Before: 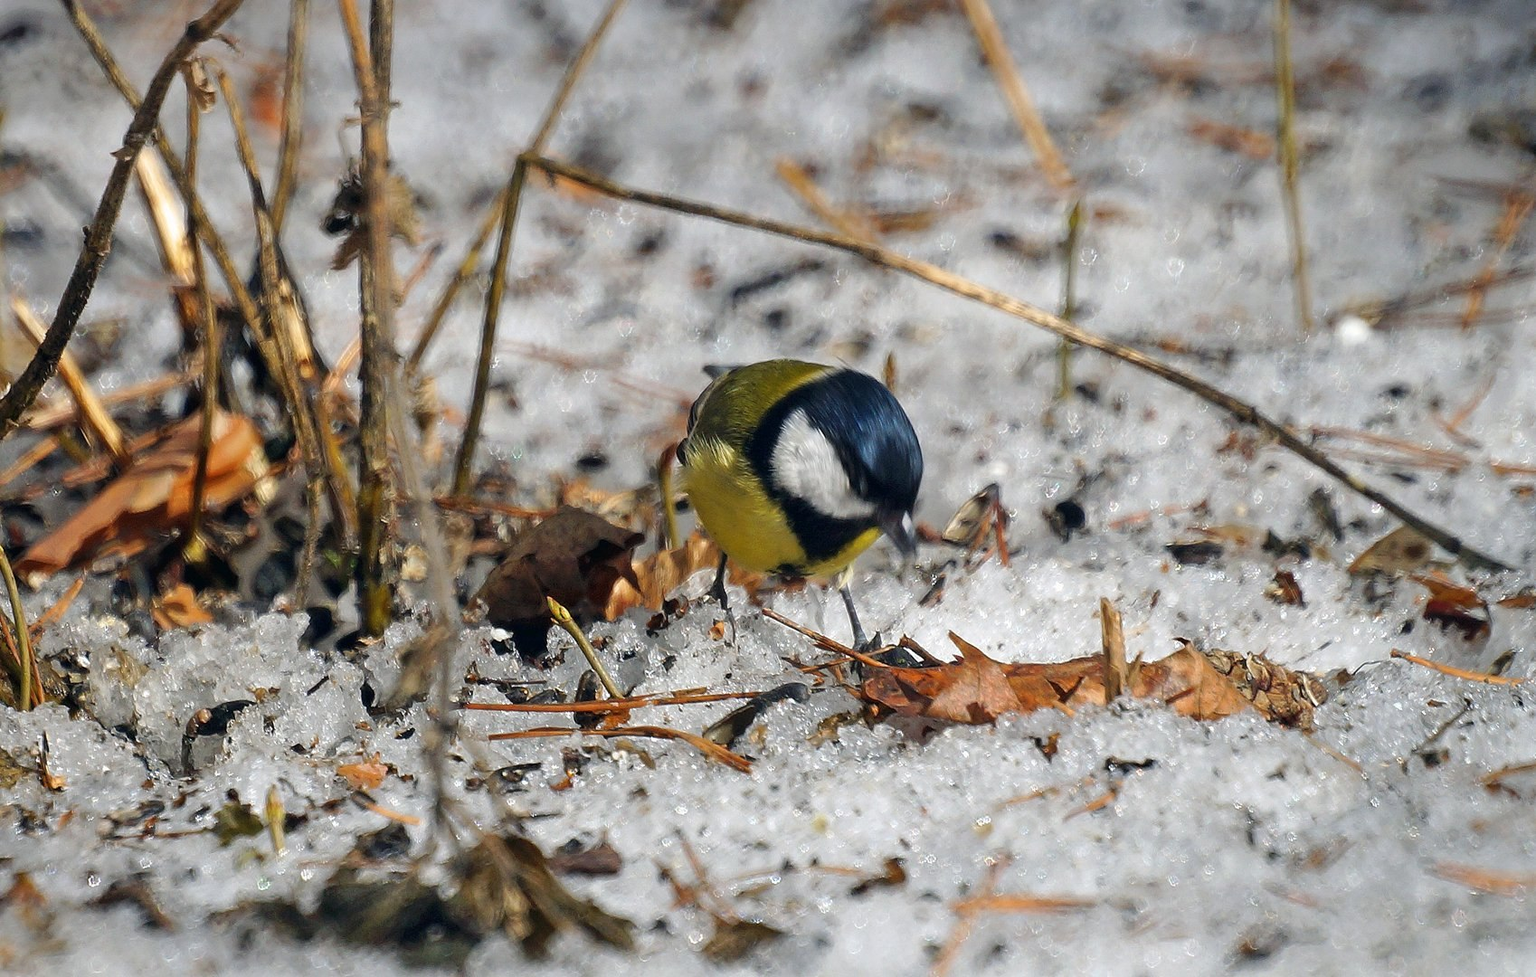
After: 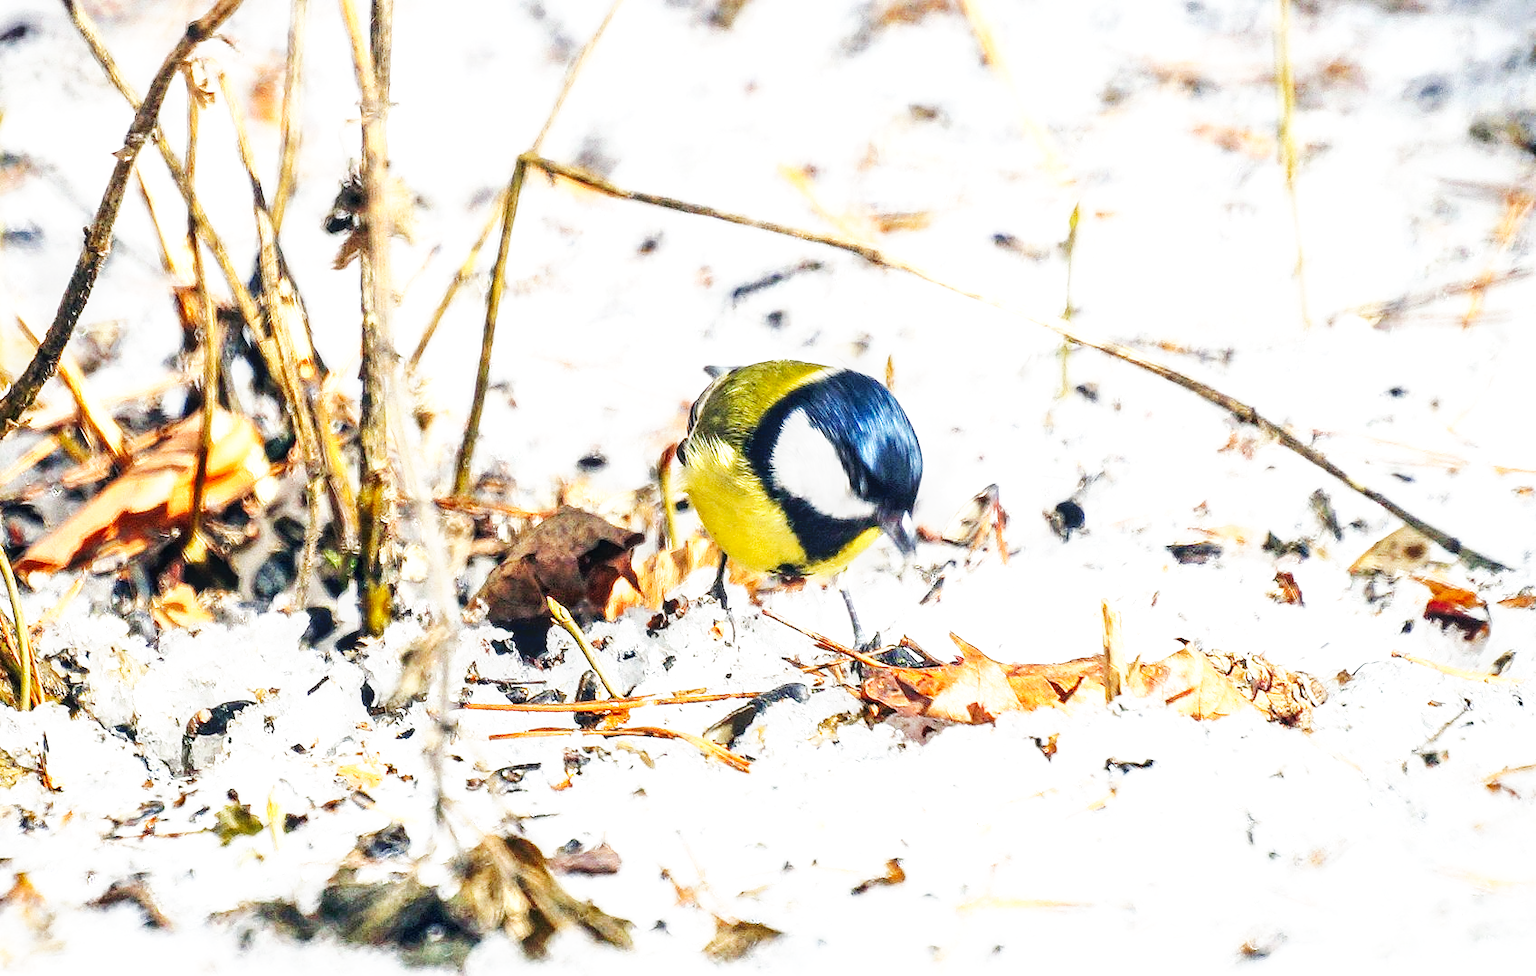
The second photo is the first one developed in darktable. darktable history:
base curve: curves: ch0 [(0, 0) (0.007, 0.004) (0.027, 0.03) (0.046, 0.07) (0.207, 0.54) (0.442, 0.872) (0.673, 0.972) (1, 1)], preserve colors none
exposure: black level correction 0, exposure 1.199 EV, compensate highlight preservation false
local contrast: on, module defaults
